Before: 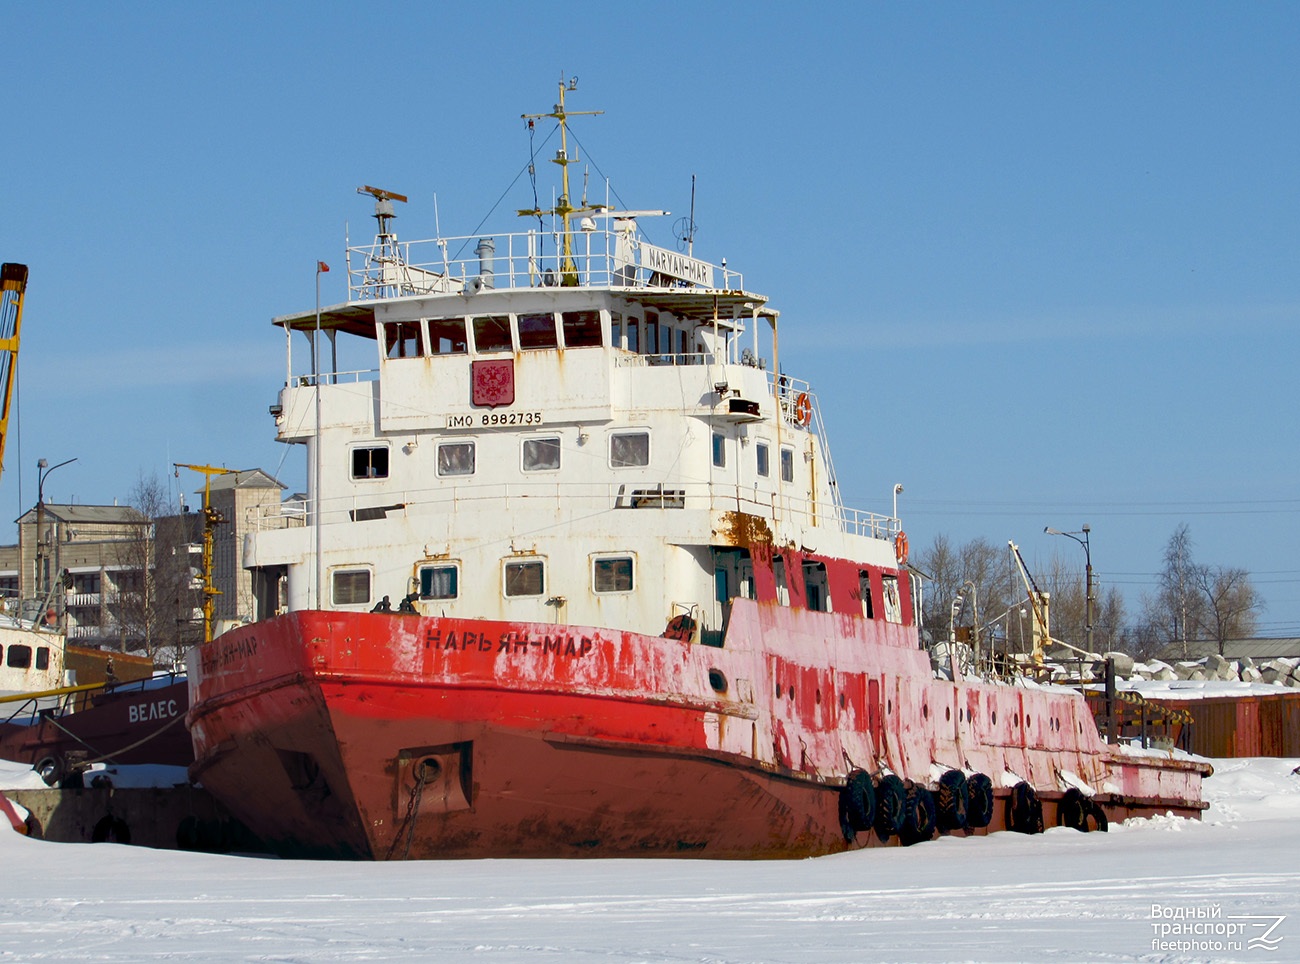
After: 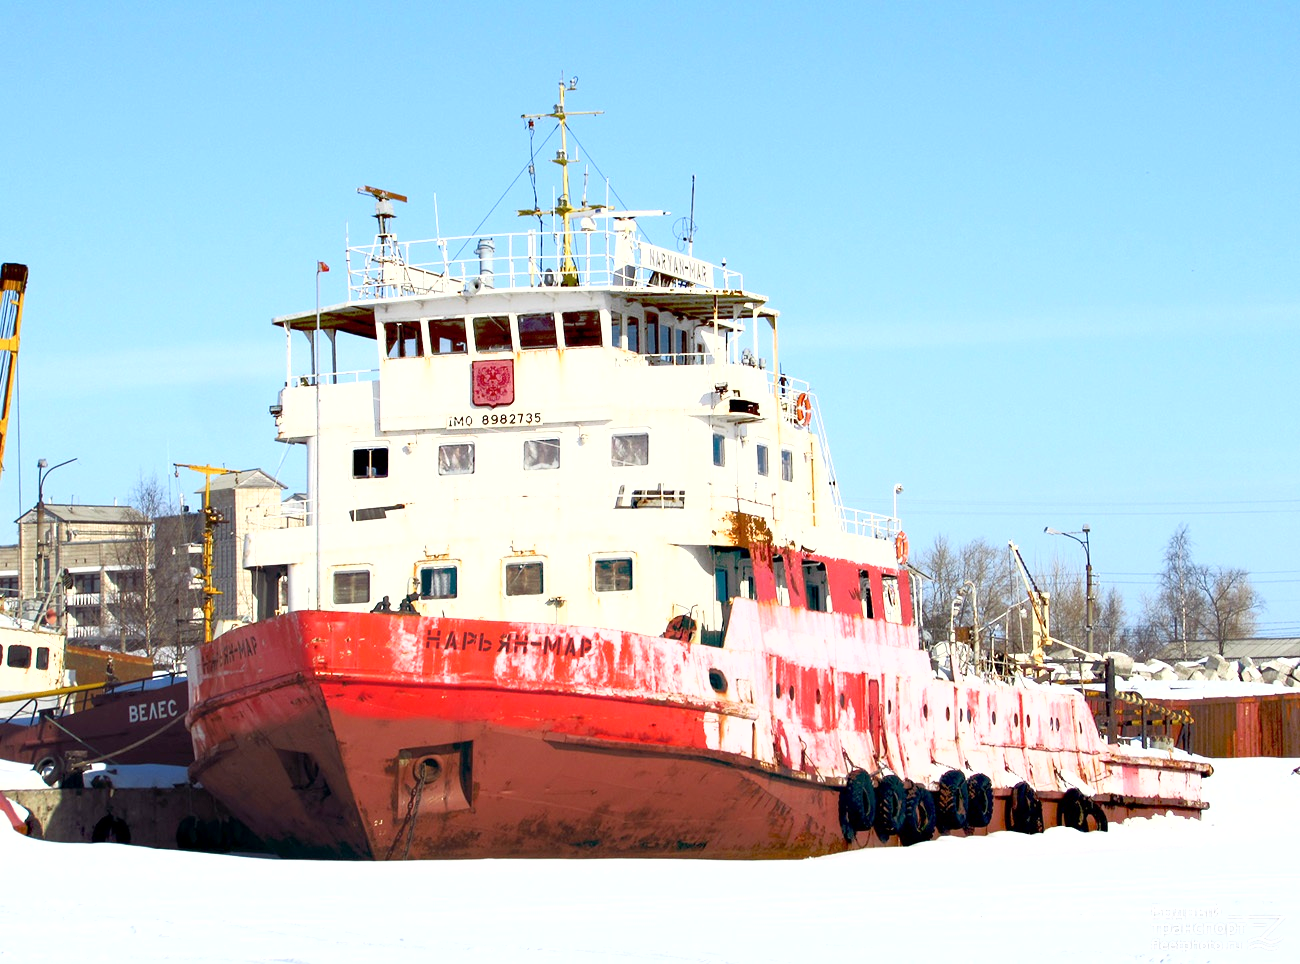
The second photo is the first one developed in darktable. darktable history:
tone equalizer: -7 EV 0.218 EV, -6 EV 0.119 EV, -5 EV 0.109 EV, -4 EV 0.05 EV, -2 EV -0.029 EV, -1 EV -0.033 EV, +0 EV -0.063 EV, edges refinement/feathering 500, mask exposure compensation -1.57 EV, preserve details no
shadows and highlights: shadows -1.7, highlights 39.01
exposure: black level correction 0.001, exposure 1.047 EV, compensate highlight preservation false
